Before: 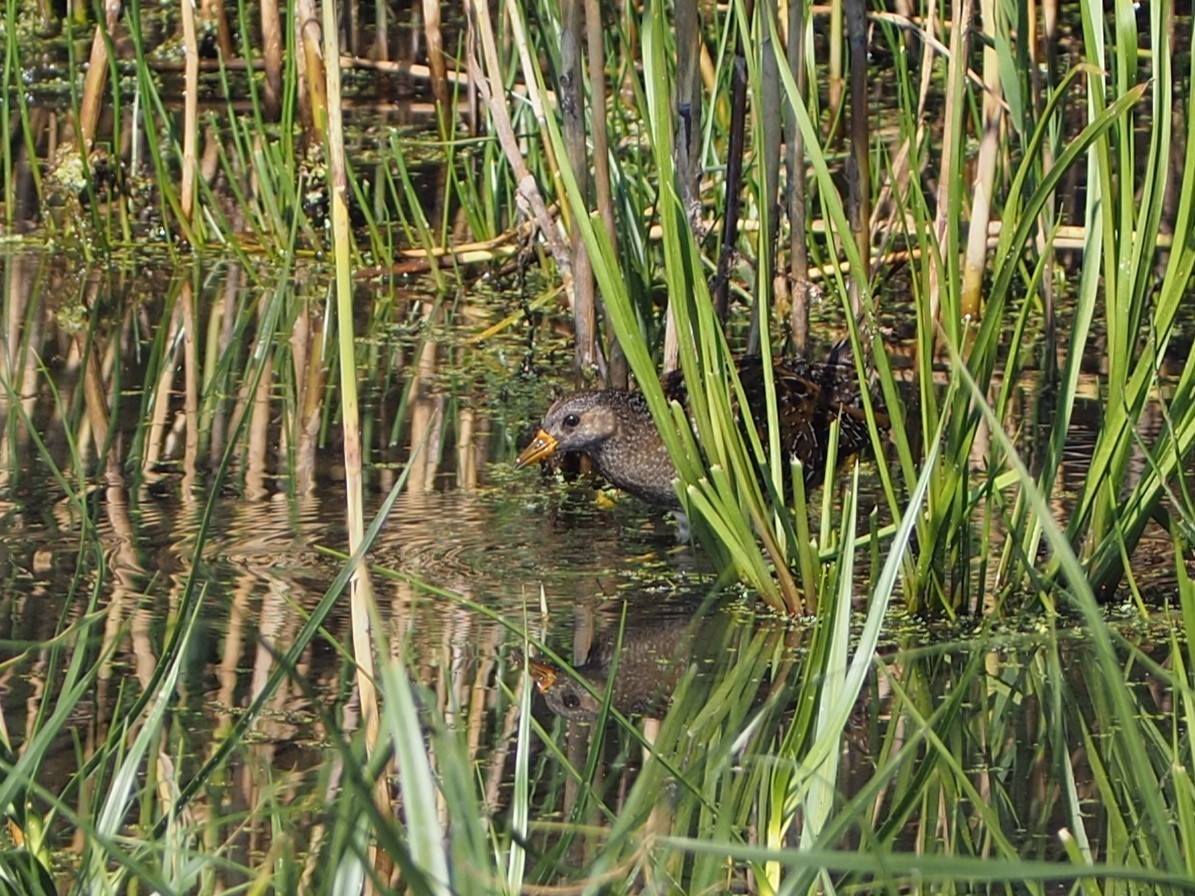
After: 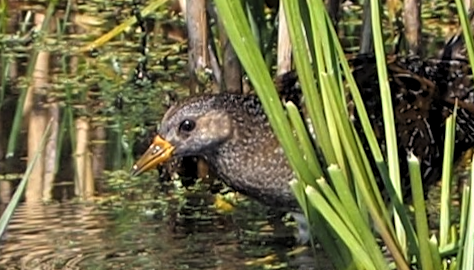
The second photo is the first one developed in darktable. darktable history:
rotate and perspective: rotation -2°, crop left 0.022, crop right 0.978, crop top 0.049, crop bottom 0.951
exposure: exposure -0.04 EV, compensate highlight preservation false
levels: levels [0.055, 0.477, 0.9]
crop: left 31.751%, top 32.172%, right 27.8%, bottom 35.83%
